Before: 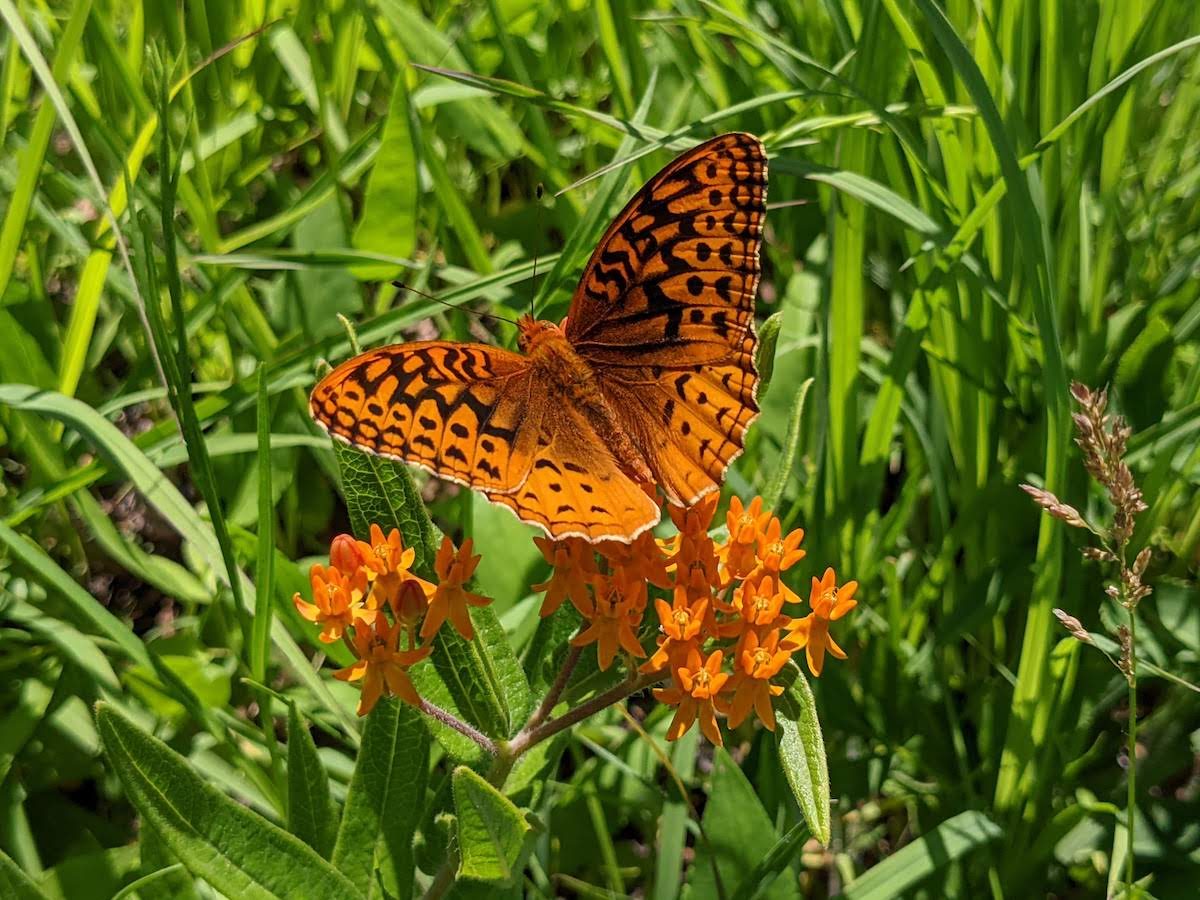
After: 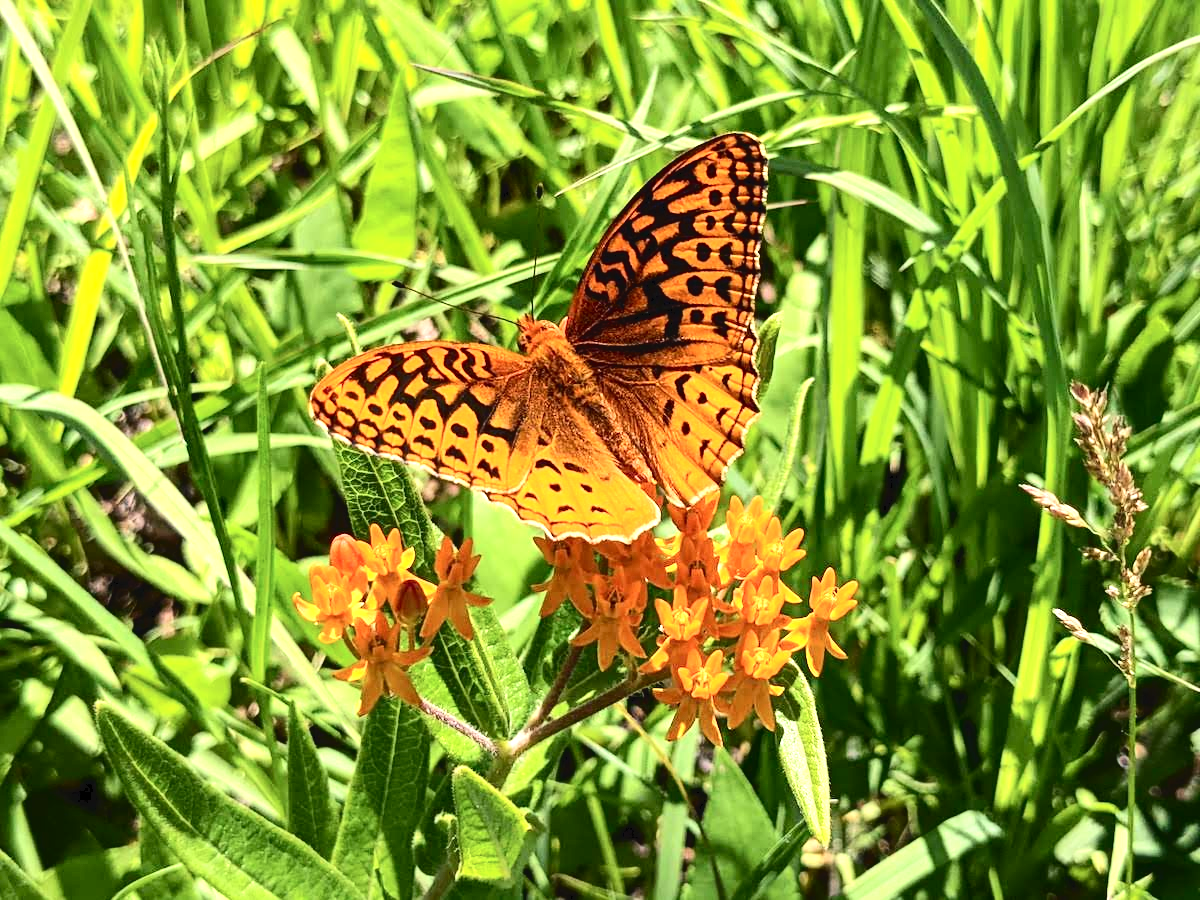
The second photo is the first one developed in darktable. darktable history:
levels: levels [0, 0.394, 0.787]
tone curve: curves: ch0 [(0, 0) (0.003, 0.034) (0.011, 0.038) (0.025, 0.046) (0.044, 0.054) (0.069, 0.06) (0.1, 0.079) (0.136, 0.114) (0.177, 0.151) (0.224, 0.213) (0.277, 0.293) (0.335, 0.385) (0.399, 0.482) (0.468, 0.578) (0.543, 0.655) (0.623, 0.724) (0.709, 0.786) (0.801, 0.854) (0.898, 0.922) (1, 1)], color space Lab, independent channels, preserve colors none
